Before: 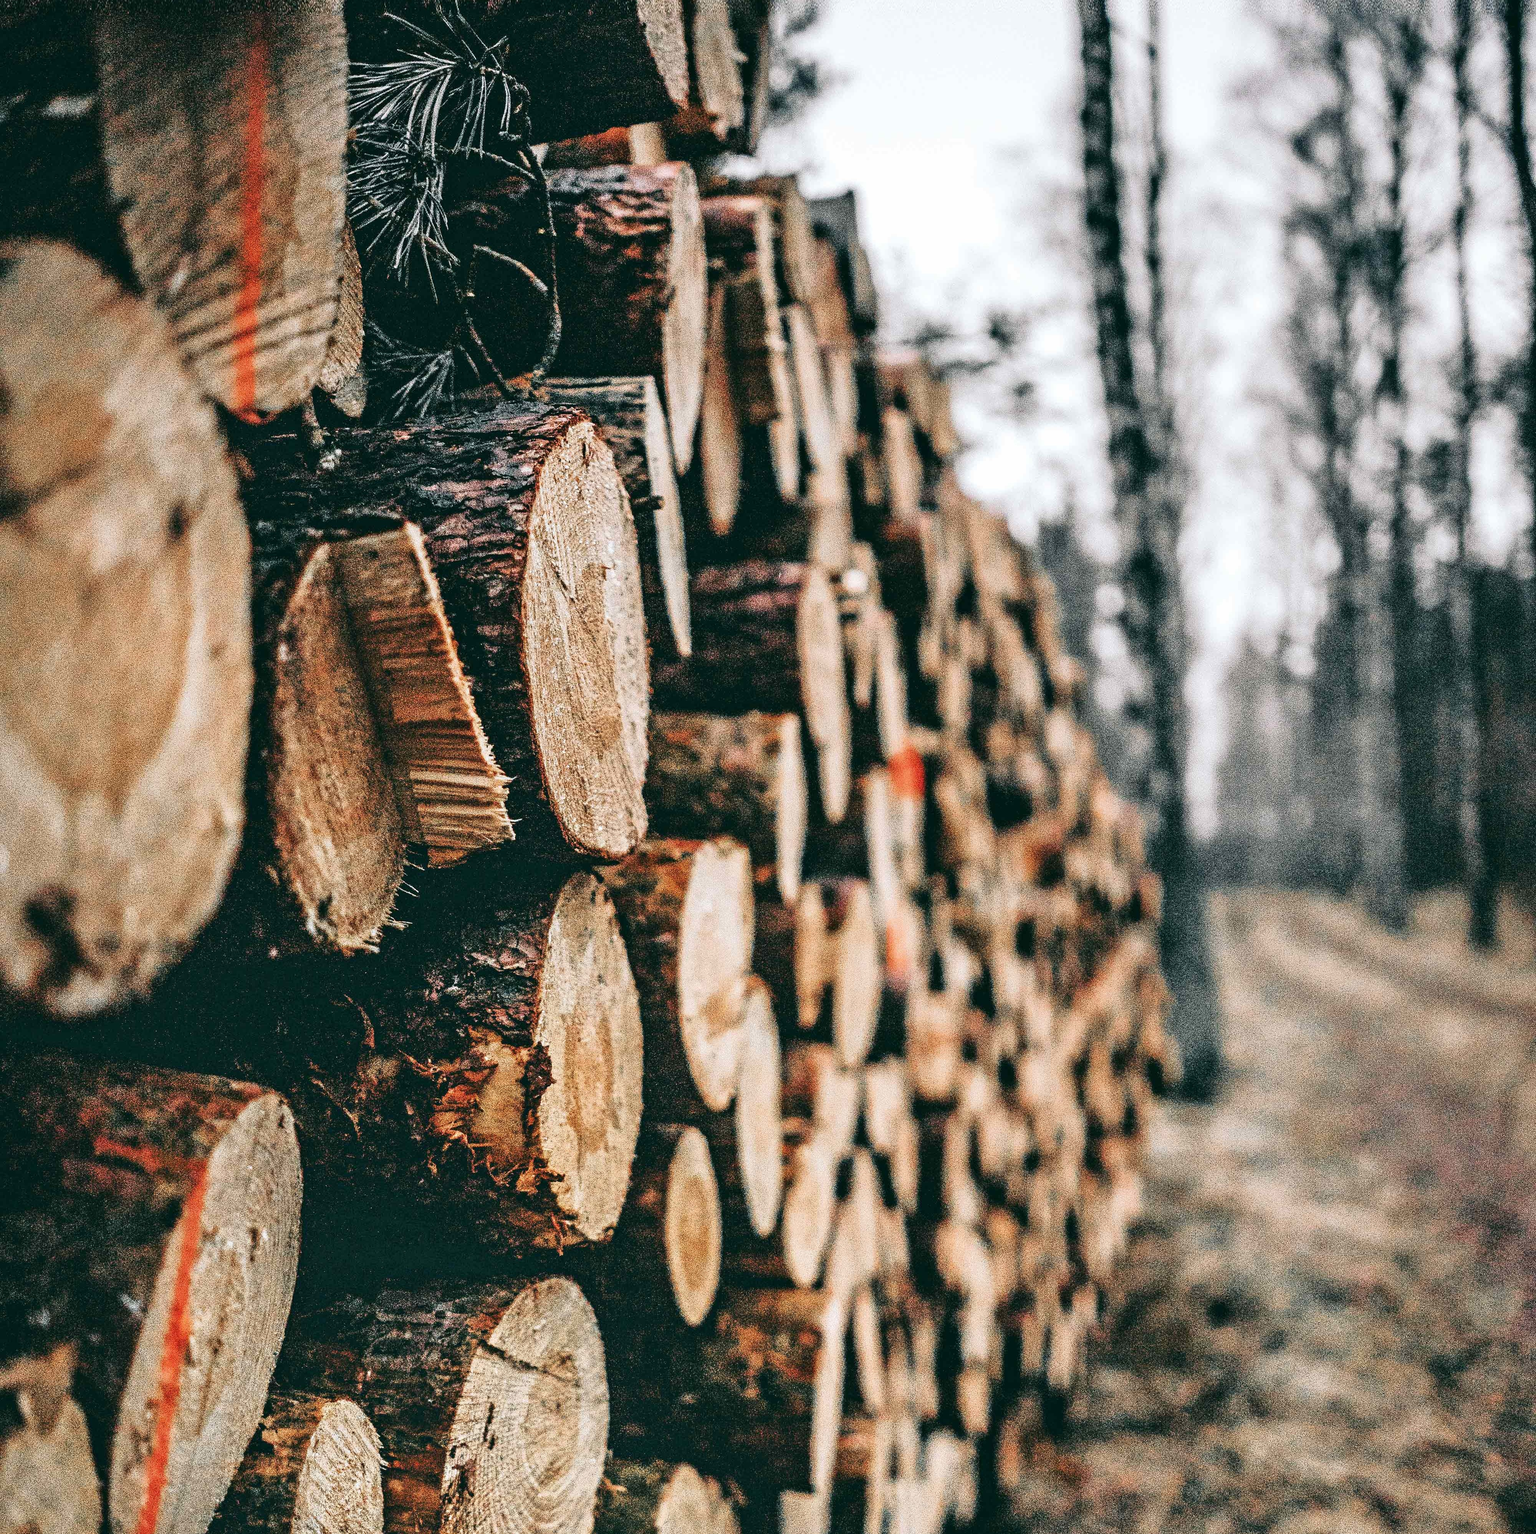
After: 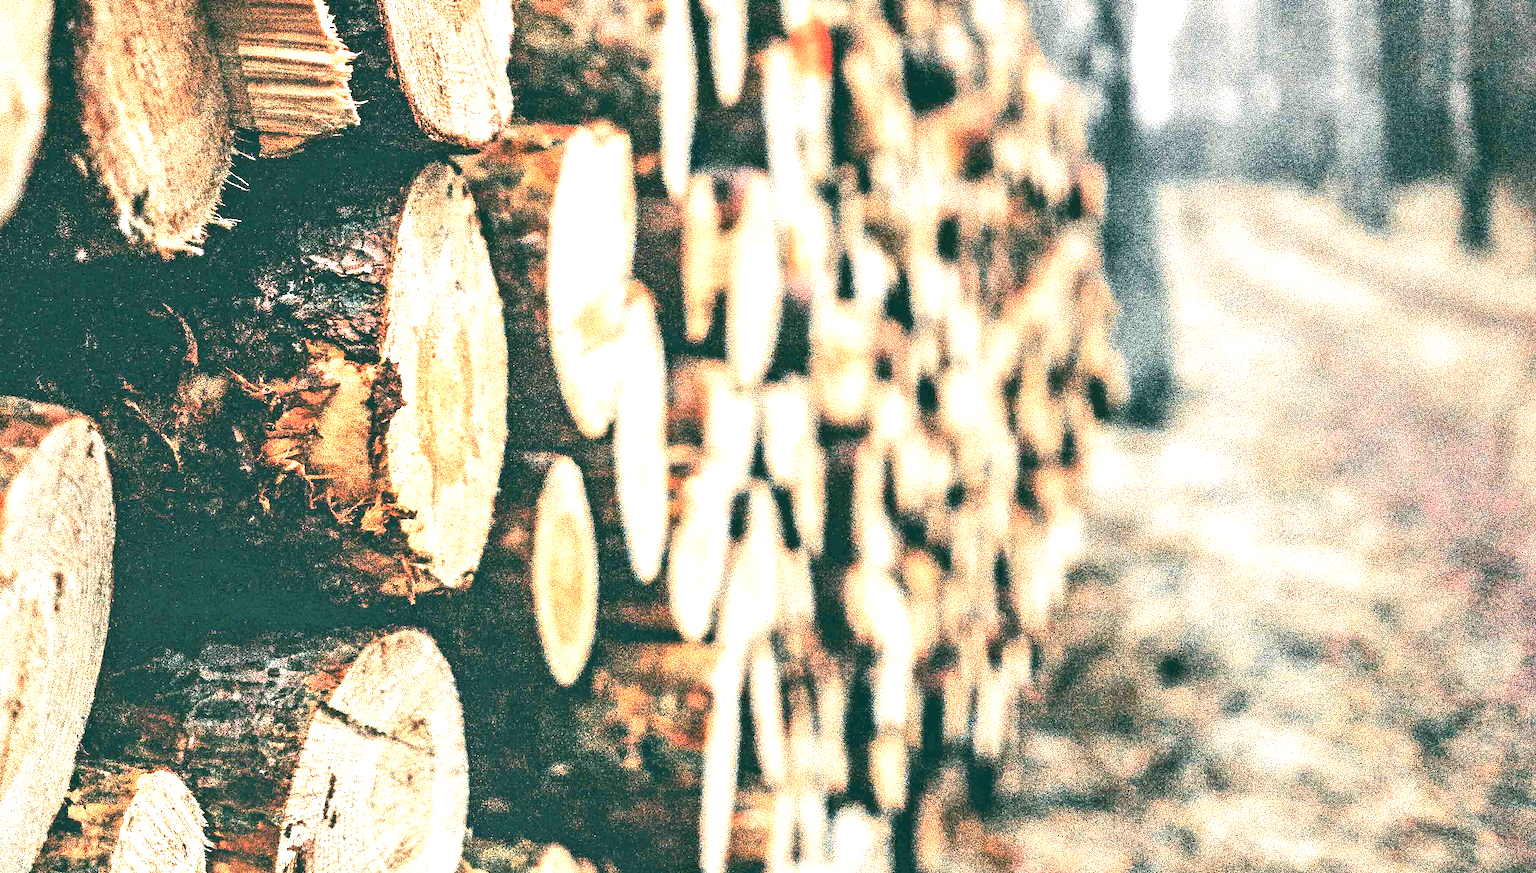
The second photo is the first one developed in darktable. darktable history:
contrast brightness saturation: brightness 0.121
crop and rotate: left 13.243%, top 47.724%, bottom 2.87%
exposure: black level correction 0.001, exposure 1.398 EV, compensate exposure bias true, compensate highlight preservation false
